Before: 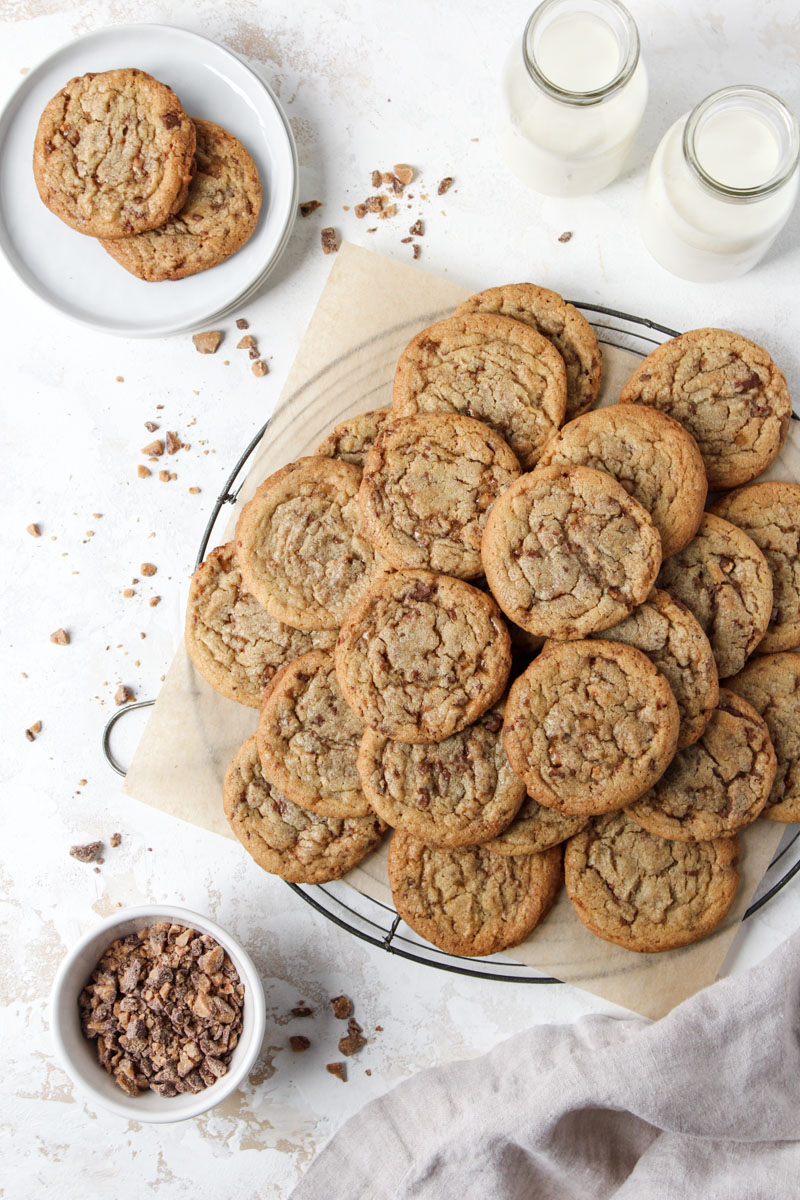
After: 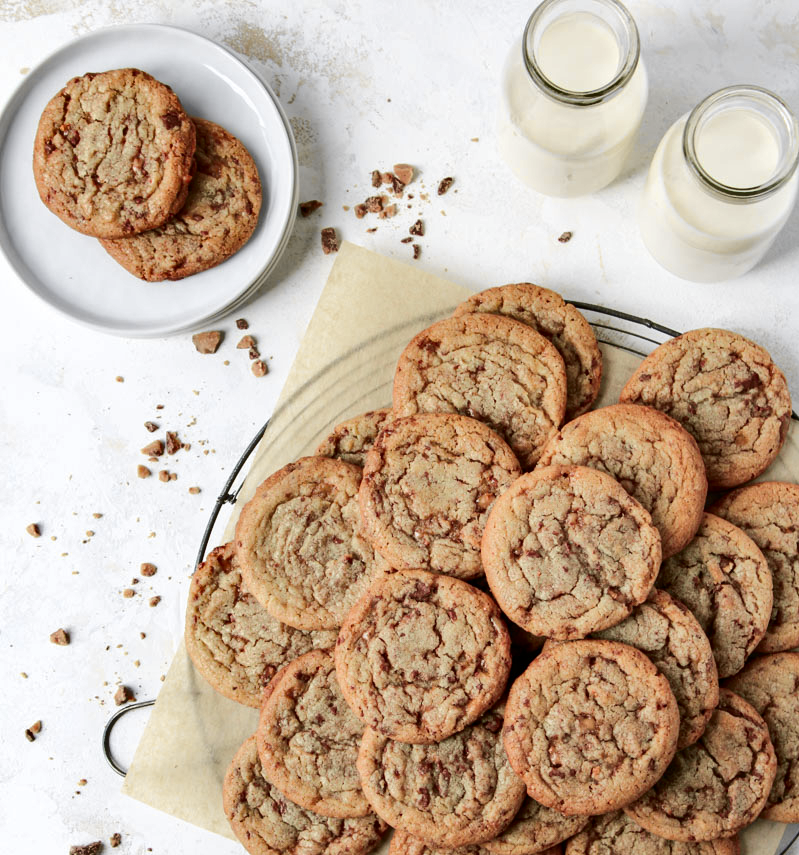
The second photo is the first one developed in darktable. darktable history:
crop: right 0%, bottom 28.732%
shadows and highlights: soften with gaussian
tone curve: curves: ch0 [(0.003, 0) (0.066, 0.031) (0.163, 0.112) (0.264, 0.238) (0.395, 0.408) (0.517, 0.56) (0.684, 0.734) (0.791, 0.814) (1, 1)]; ch1 [(0, 0) (0.164, 0.115) (0.337, 0.332) (0.39, 0.398) (0.464, 0.461) (0.501, 0.5) (0.507, 0.5) (0.534, 0.532) (0.577, 0.59) (0.652, 0.681) (0.733, 0.749) (0.811, 0.796) (1, 1)]; ch2 [(0, 0) (0.337, 0.382) (0.464, 0.476) (0.501, 0.5) (0.527, 0.54) (0.551, 0.565) (0.6, 0.59) (0.687, 0.675) (1, 1)], color space Lab, independent channels, preserve colors none
